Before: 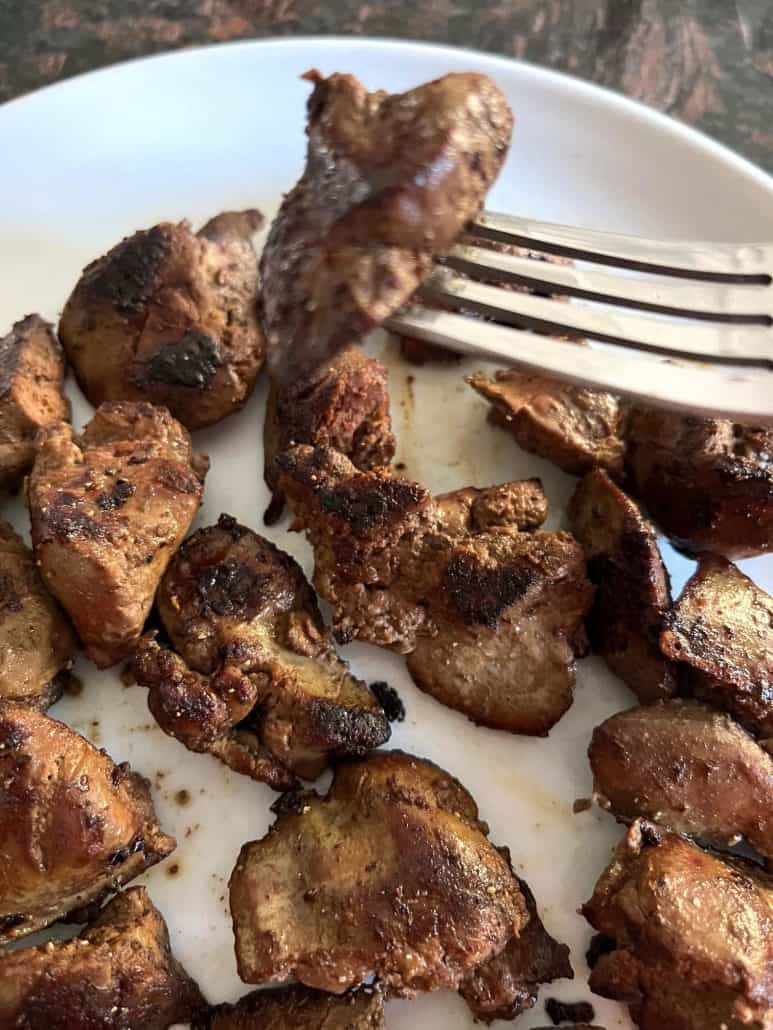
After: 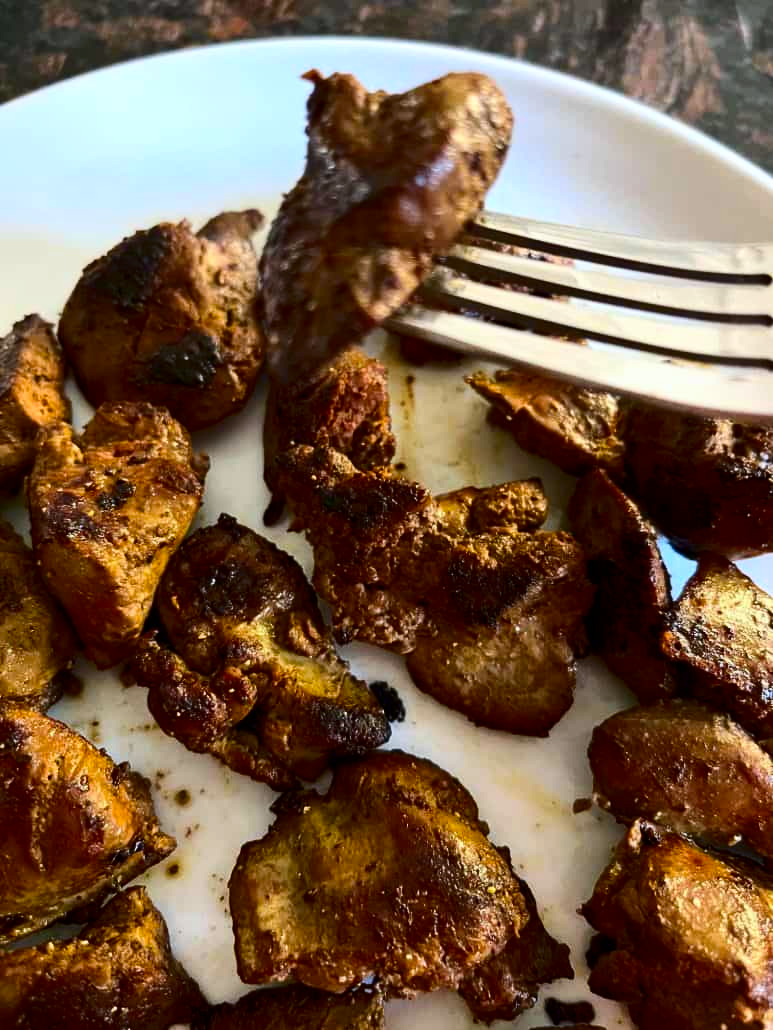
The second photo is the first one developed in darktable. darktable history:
white balance: red 0.982, blue 1.018
color balance rgb: perceptual saturation grading › global saturation 30%, global vibrance 20%
color contrast: green-magenta contrast 0.81
contrast brightness saturation: contrast 0.21, brightness -0.11, saturation 0.21
